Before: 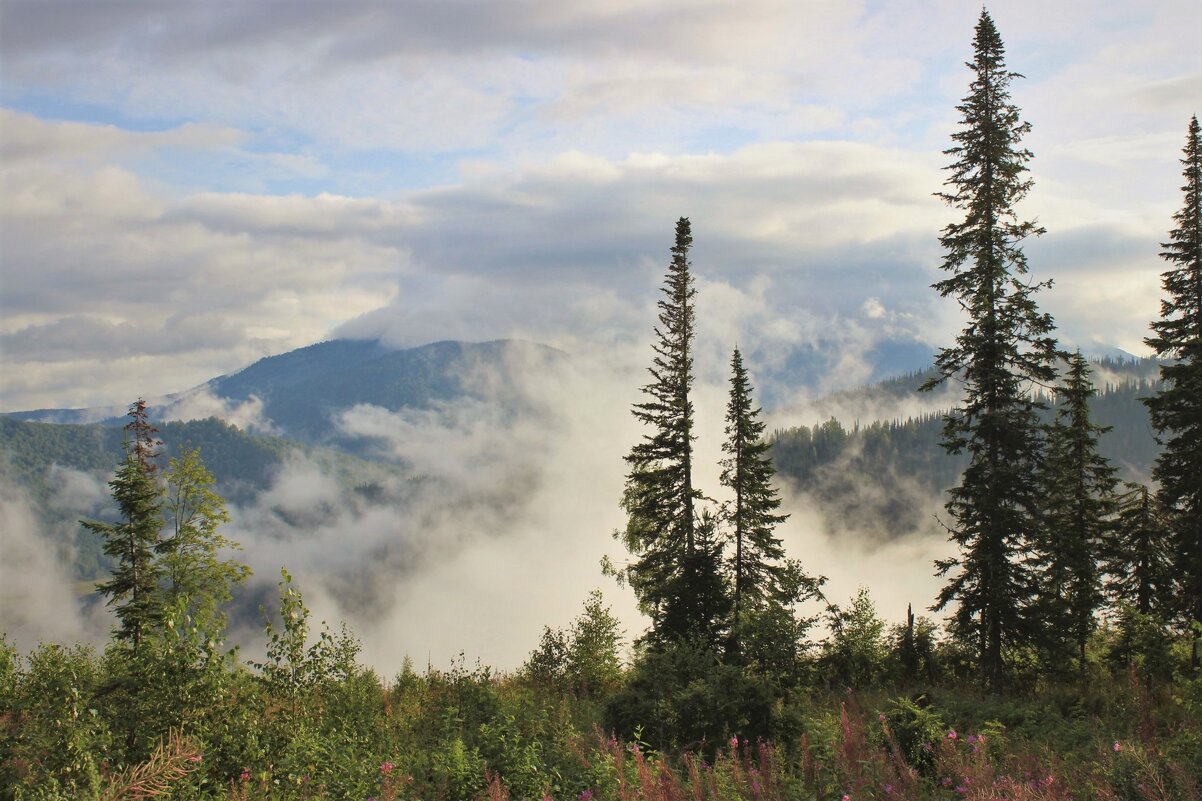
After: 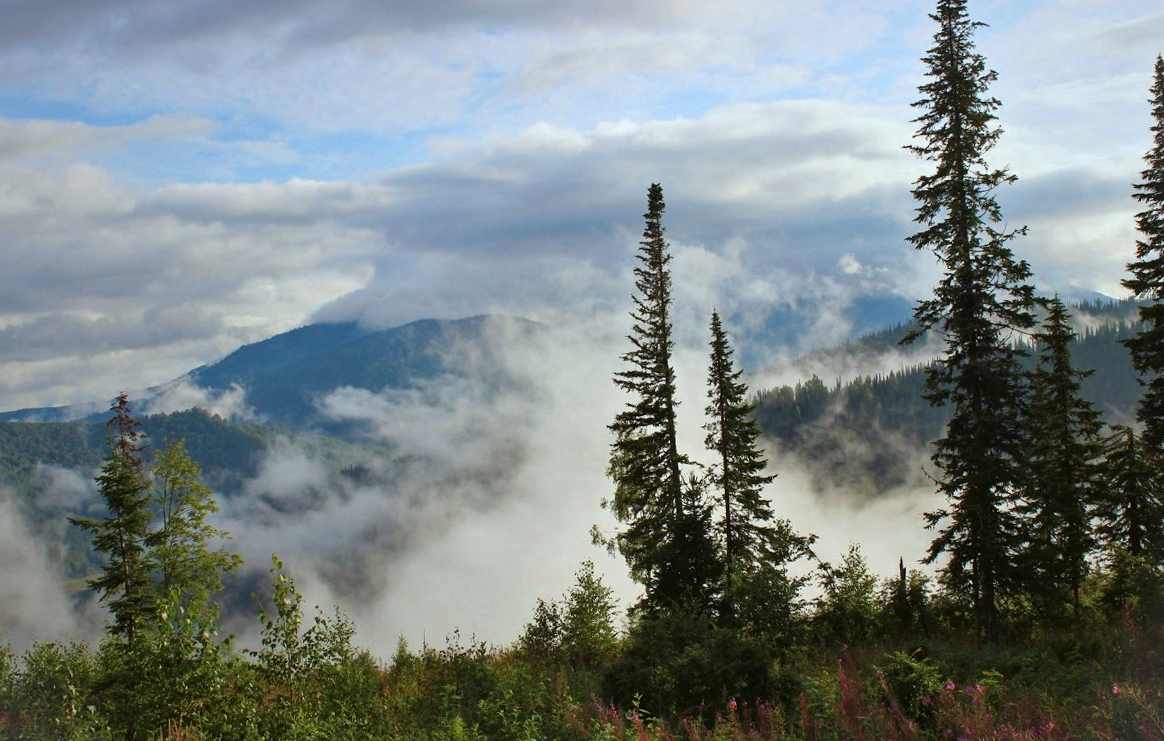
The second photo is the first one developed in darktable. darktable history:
contrast brightness saturation: contrast 0.07, brightness -0.14, saturation 0.11
rotate and perspective: rotation -3°, crop left 0.031, crop right 0.968, crop top 0.07, crop bottom 0.93
color correction: highlights a* -4.18, highlights b* -10.81
color zones: curves: ch0 [(0.25, 0.5) (0.463, 0.627) (0.484, 0.637) (0.75, 0.5)]
vignetting: fall-off start 100%, brightness 0.05, saturation 0
